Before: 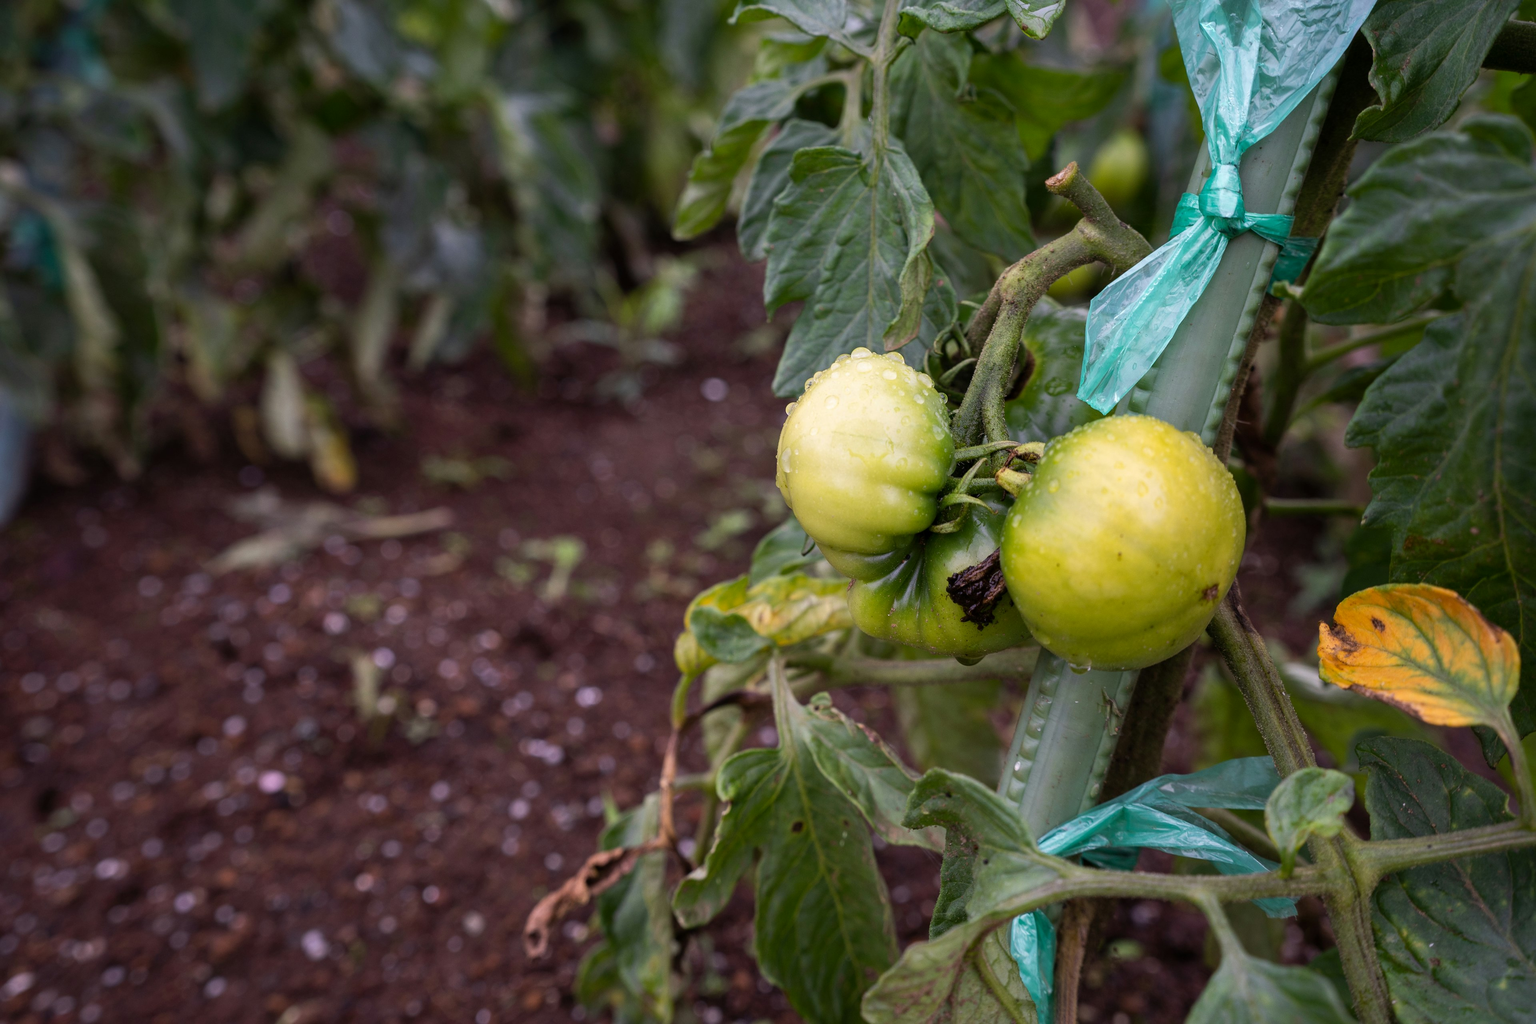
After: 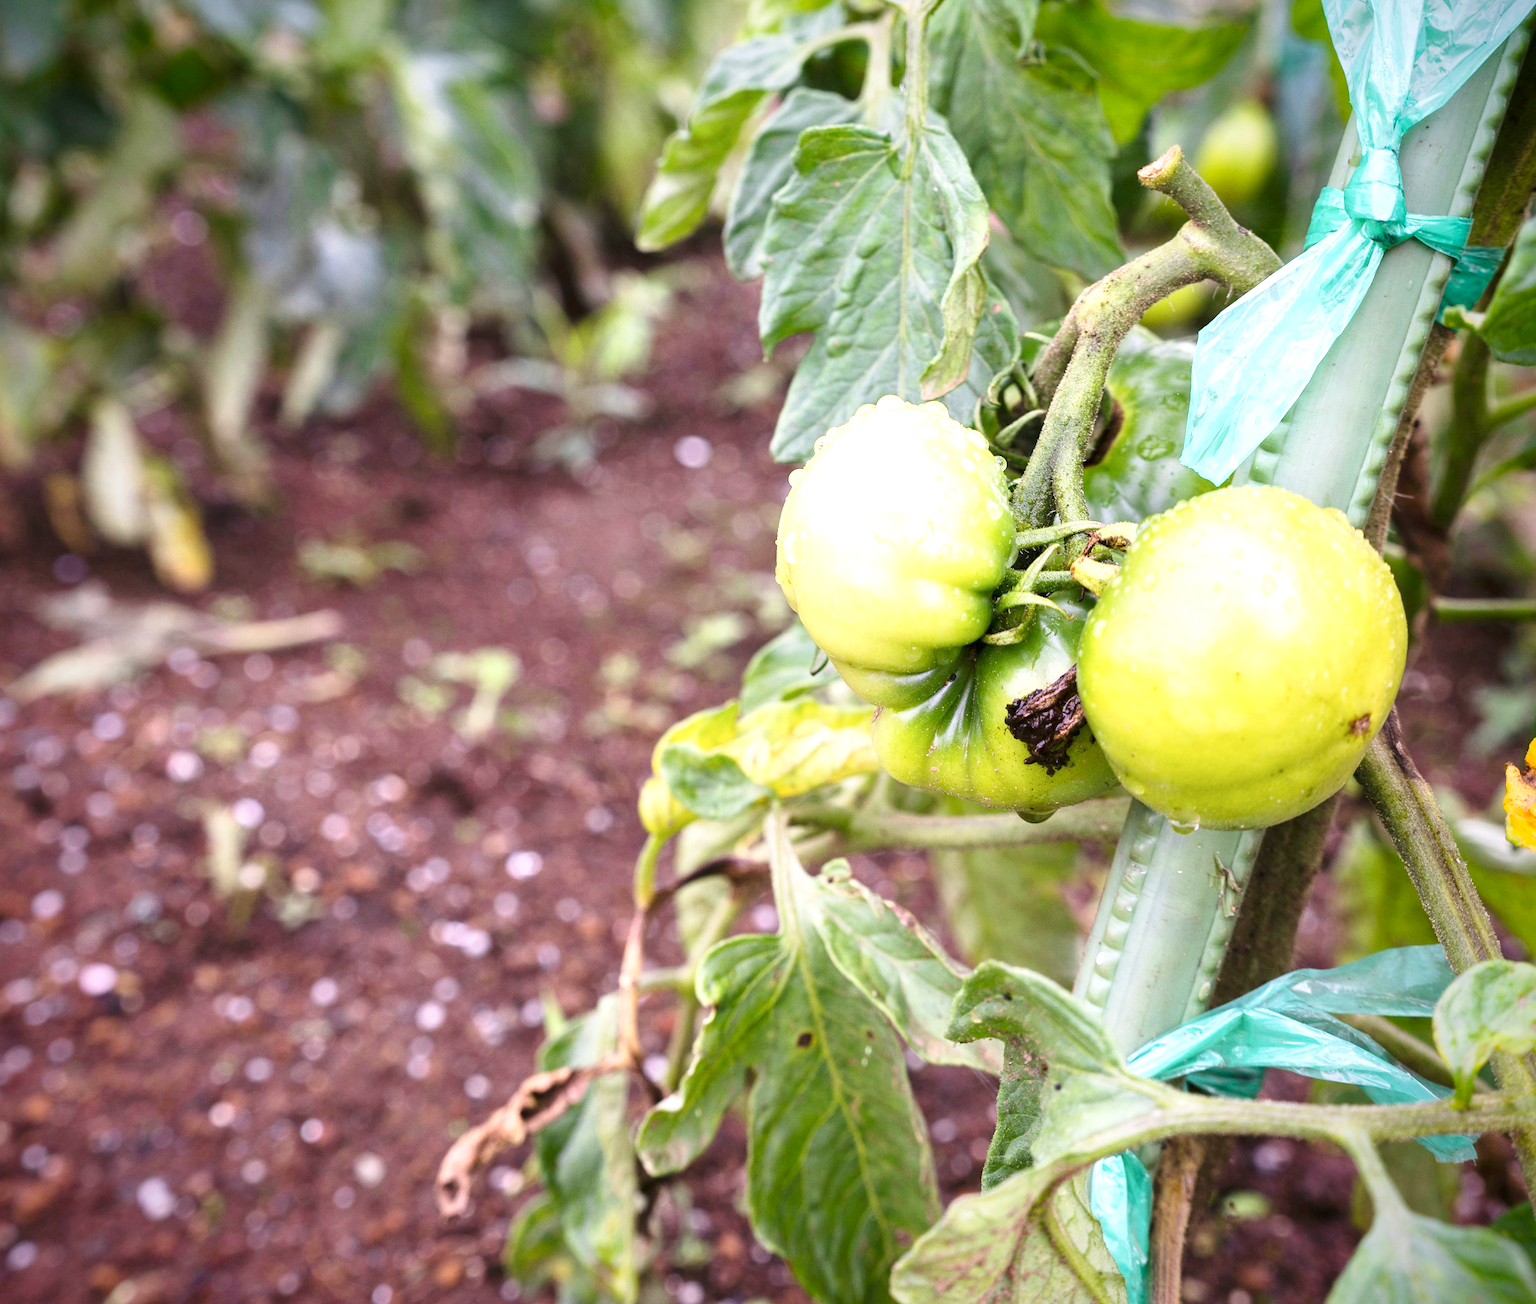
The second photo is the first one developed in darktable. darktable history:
exposure: black level correction 0, exposure 1.458 EV, compensate highlight preservation false
vignetting: saturation 0.365
crop and rotate: left 12.981%, top 5.241%, right 12.618%
base curve: curves: ch0 [(0, 0) (0.204, 0.334) (0.55, 0.733) (1, 1)], preserve colors none
contrast brightness saturation: contrast 0.101, brightness 0.014, saturation 0.018
